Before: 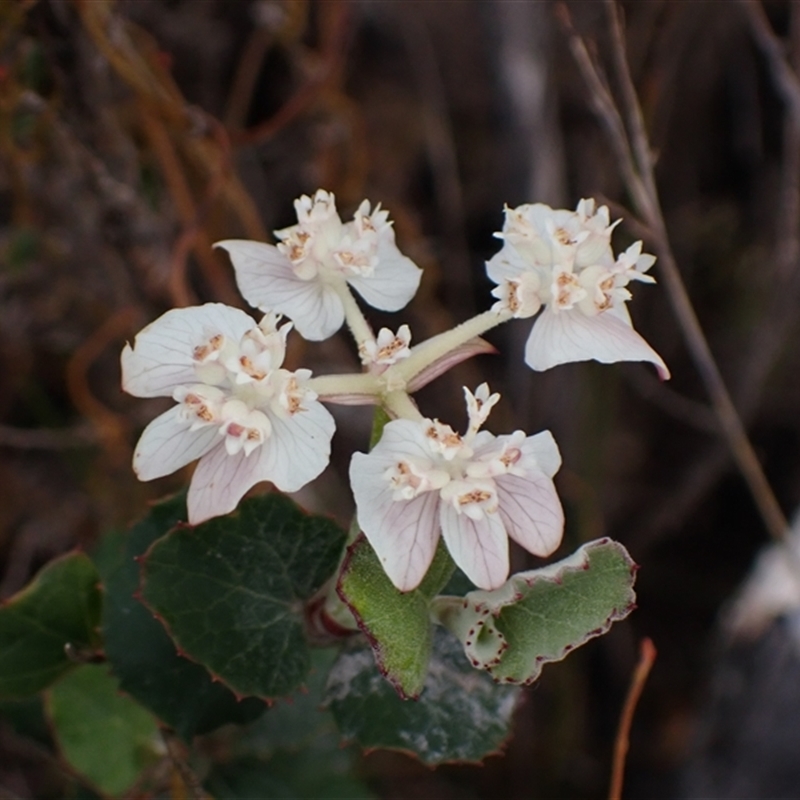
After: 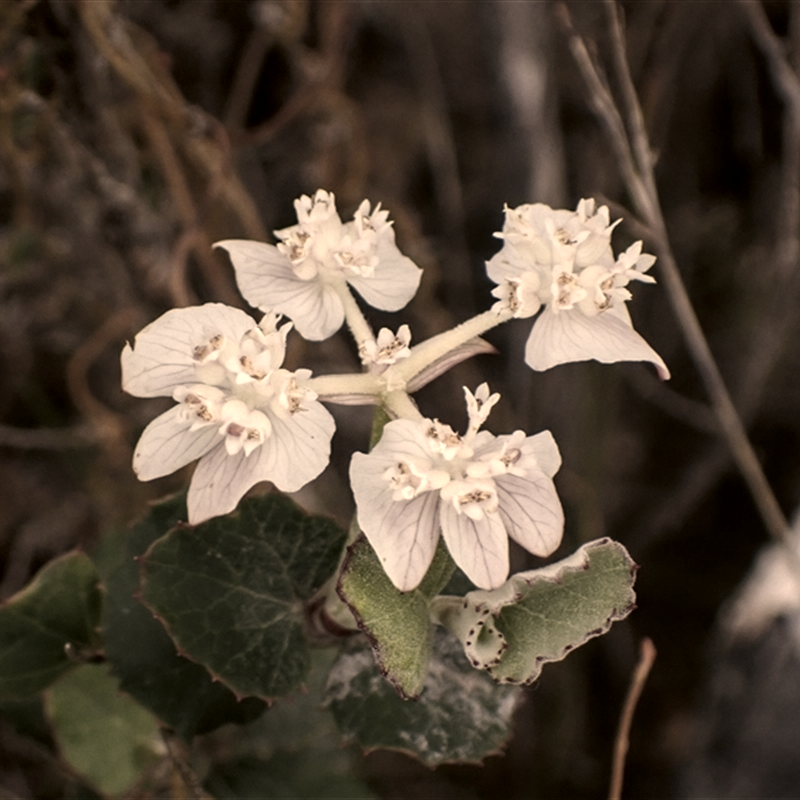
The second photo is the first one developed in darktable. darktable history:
color zones: curves: ch0 [(0, 0.6) (0.129, 0.585) (0.193, 0.596) (0.429, 0.5) (0.571, 0.5) (0.714, 0.5) (0.857, 0.5) (1, 0.6)]; ch1 [(0, 0.453) (0.112, 0.245) (0.213, 0.252) (0.429, 0.233) (0.571, 0.231) (0.683, 0.242) (0.857, 0.296) (1, 0.453)]
color correction: highlights a* 18.53, highlights b* 35.84, shadows a* 1.07, shadows b* 6.58, saturation 1.01
local contrast: on, module defaults
